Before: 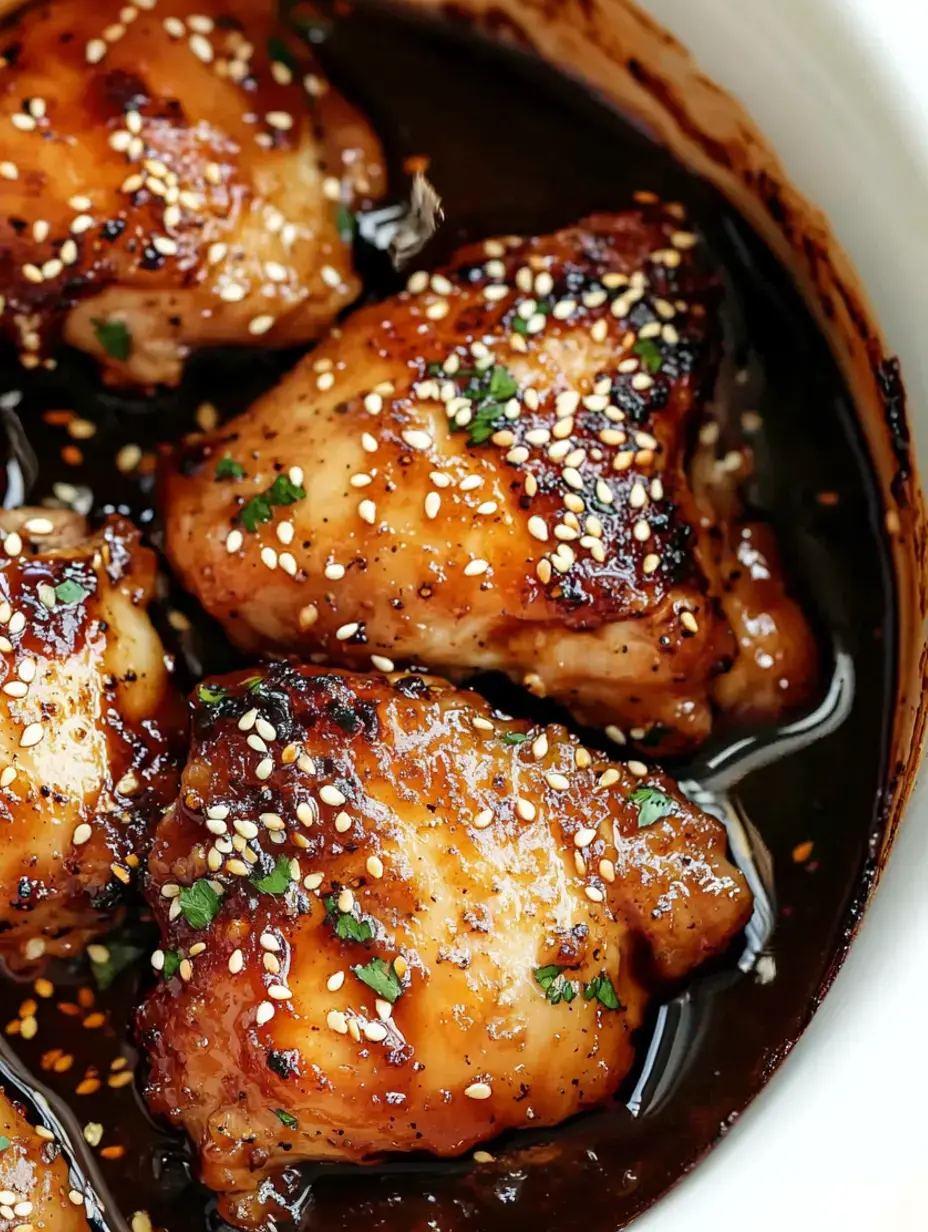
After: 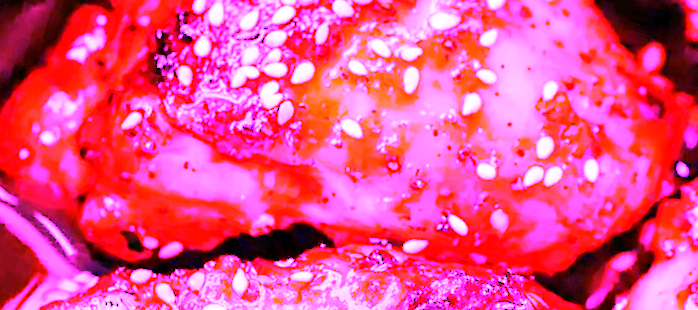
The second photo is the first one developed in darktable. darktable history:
crop and rotate: angle 16.12°, top 30.835%, bottom 35.653%
white balance: red 8, blue 8
